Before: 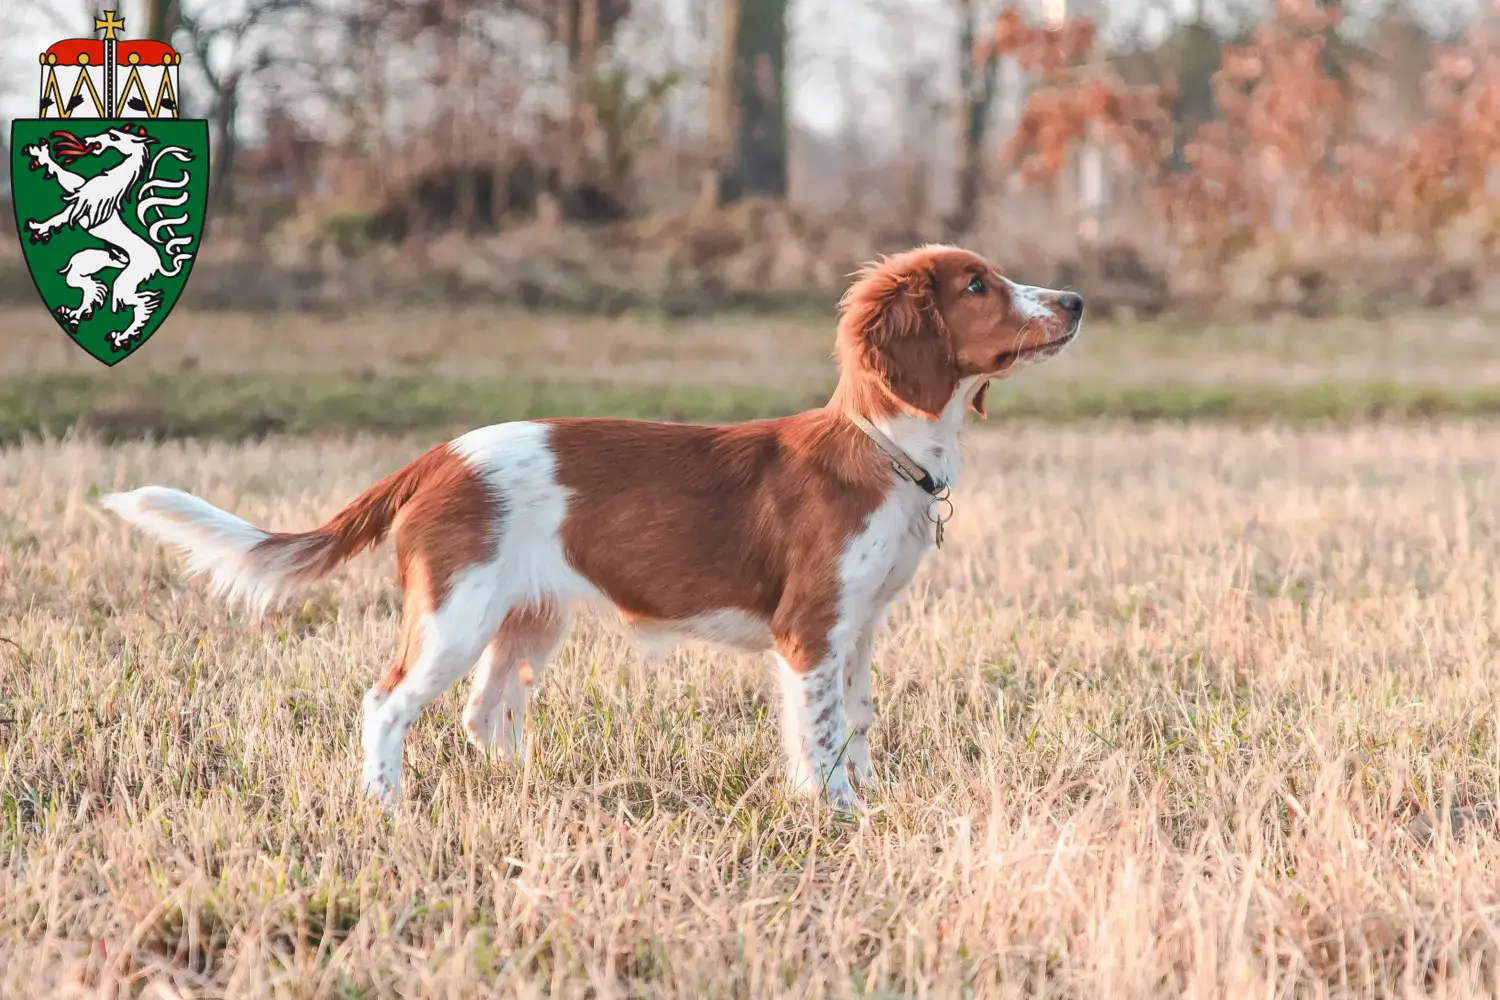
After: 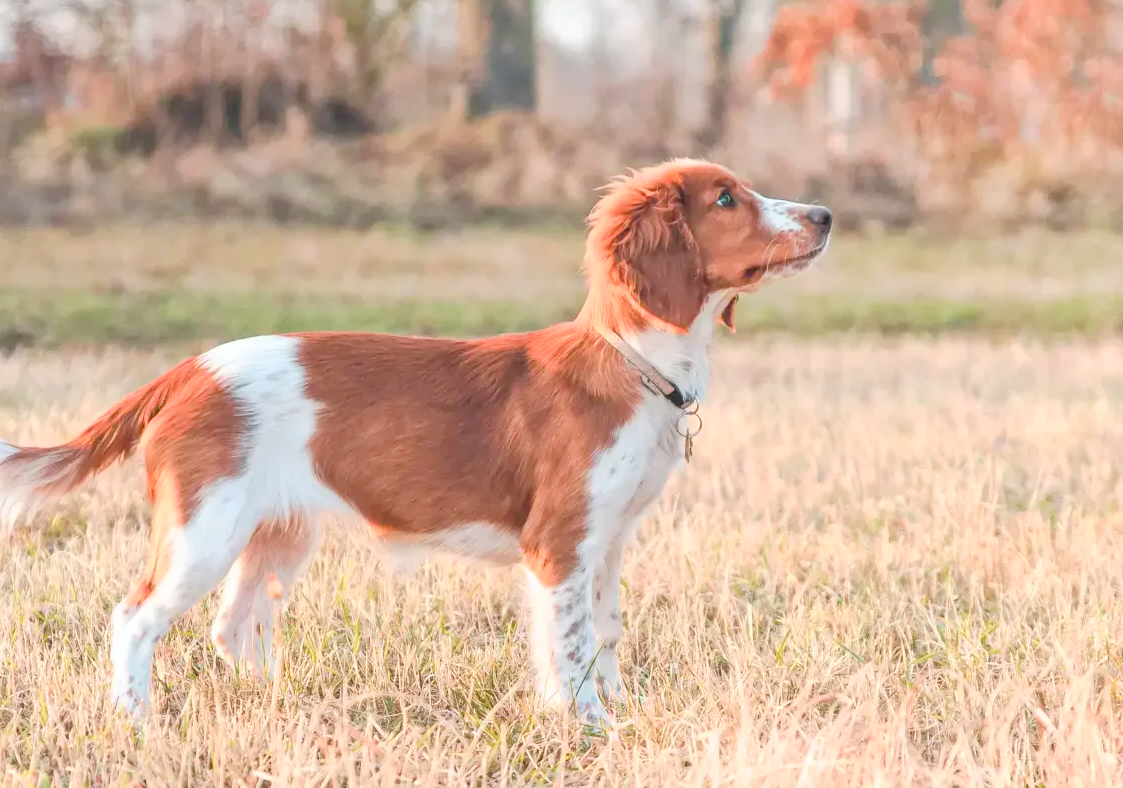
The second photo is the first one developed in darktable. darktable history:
levels: levels [0.093, 0.434, 0.988]
crop: left 16.768%, top 8.653%, right 8.362%, bottom 12.485%
